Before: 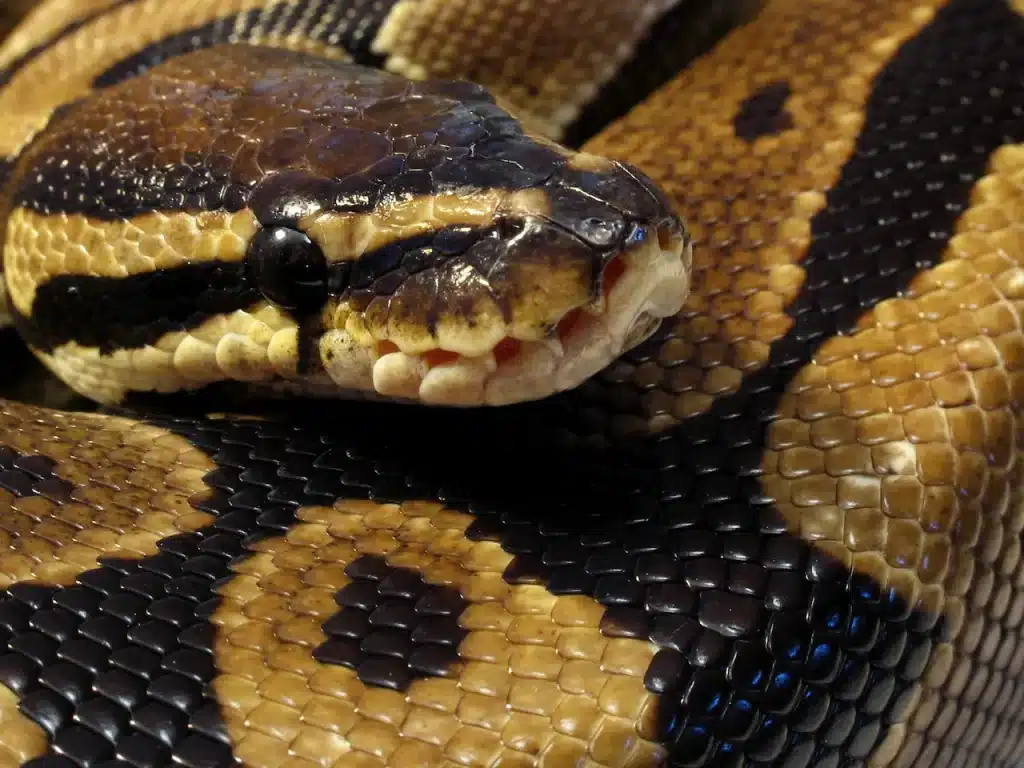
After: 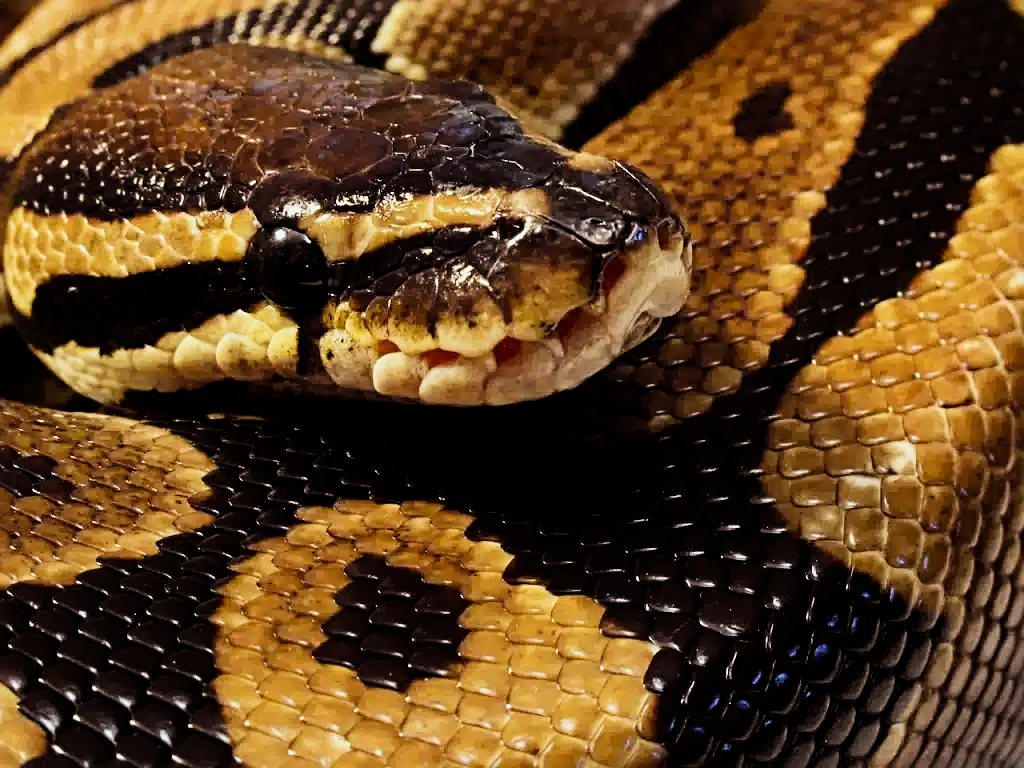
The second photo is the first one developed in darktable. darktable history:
filmic rgb: black relative exposure -7.5 EV, white relative exposure 5 EV, hardness 3.31, contrast 1.3, contrast in shadows safe
exposure: black level correction 0, exposure 0.4 EV, compensate exposure bias true, compensate highlight preservation false
rgb levels: mode RGB, independent channels, levels [[0, 0.5, 1], [0, 0.521, 1], [0, 0.536, 1]]
sharpen: radius 4
